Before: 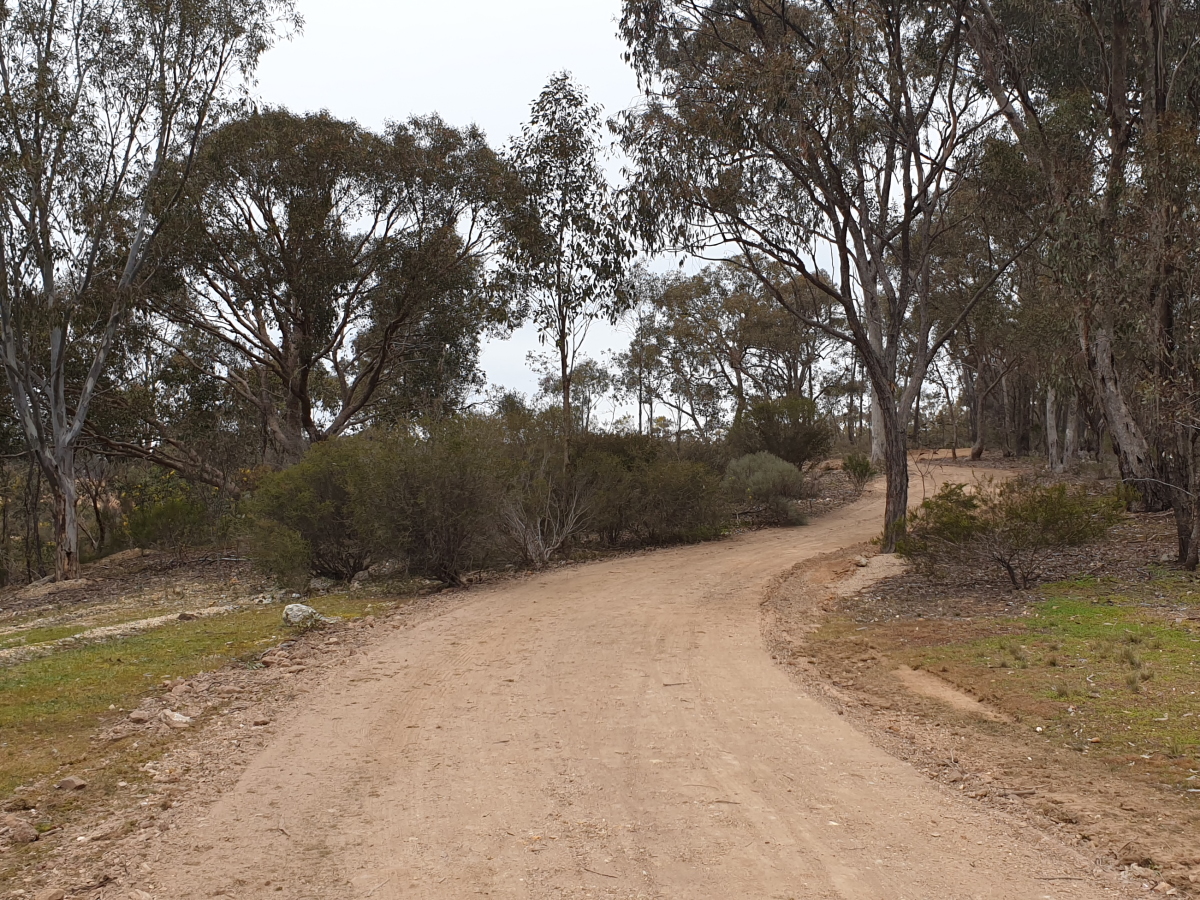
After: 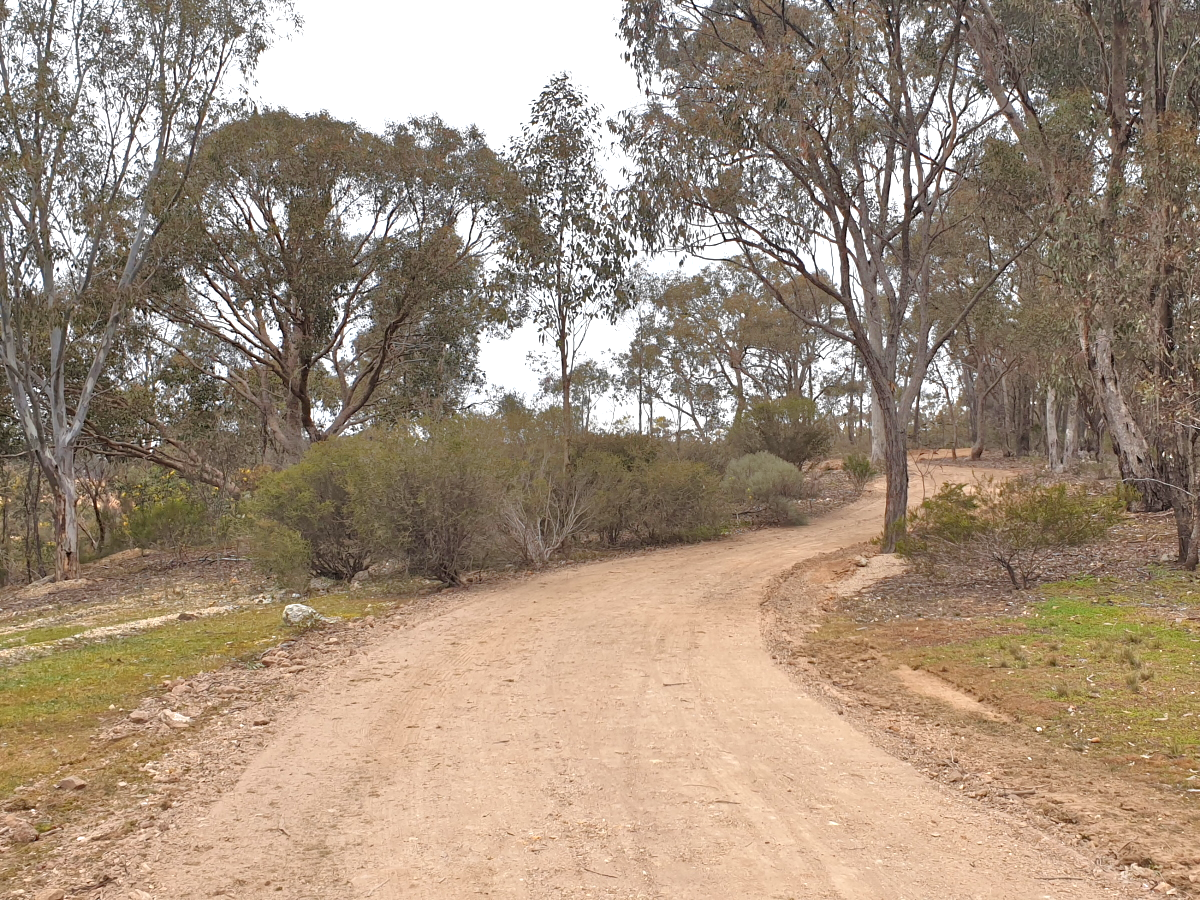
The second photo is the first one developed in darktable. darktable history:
tone equalizer: -7 EV 0.158 EV, -6 EV 0.627 EV, -5 EV 1.13 EV, -4 EV 1.32 EV, -3 EV 1.13 EV, -2 EV 0.6 EV, -1 EV 0.147 EV
color correction: highlights b* -0.029, saturation 0.993
exposure: black level correction 0.001, exposure 0.498 EV, compensate highlight preservation false
